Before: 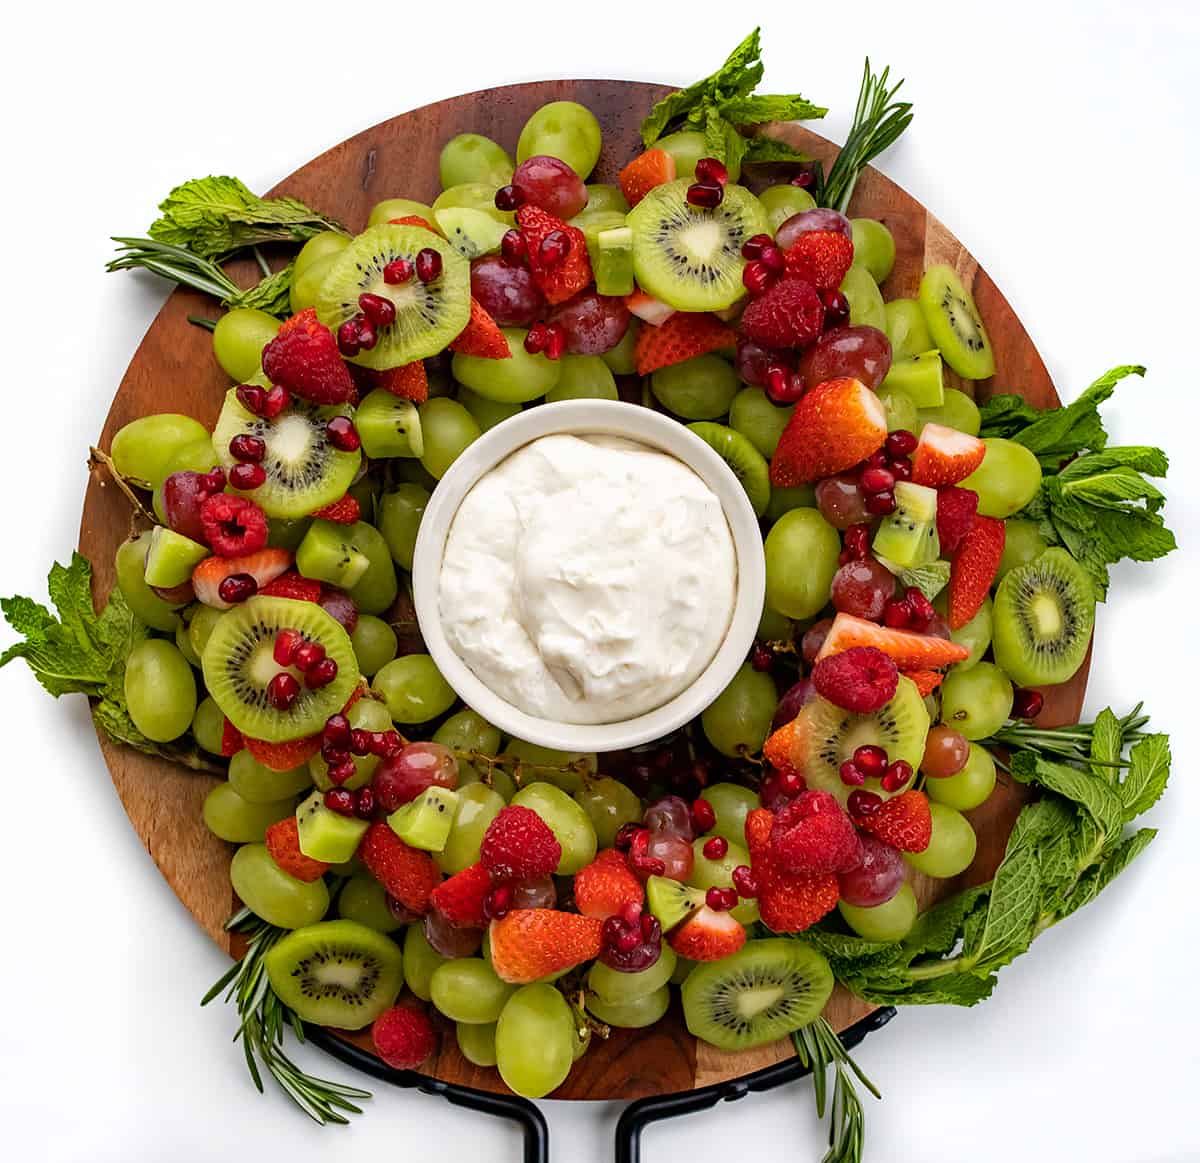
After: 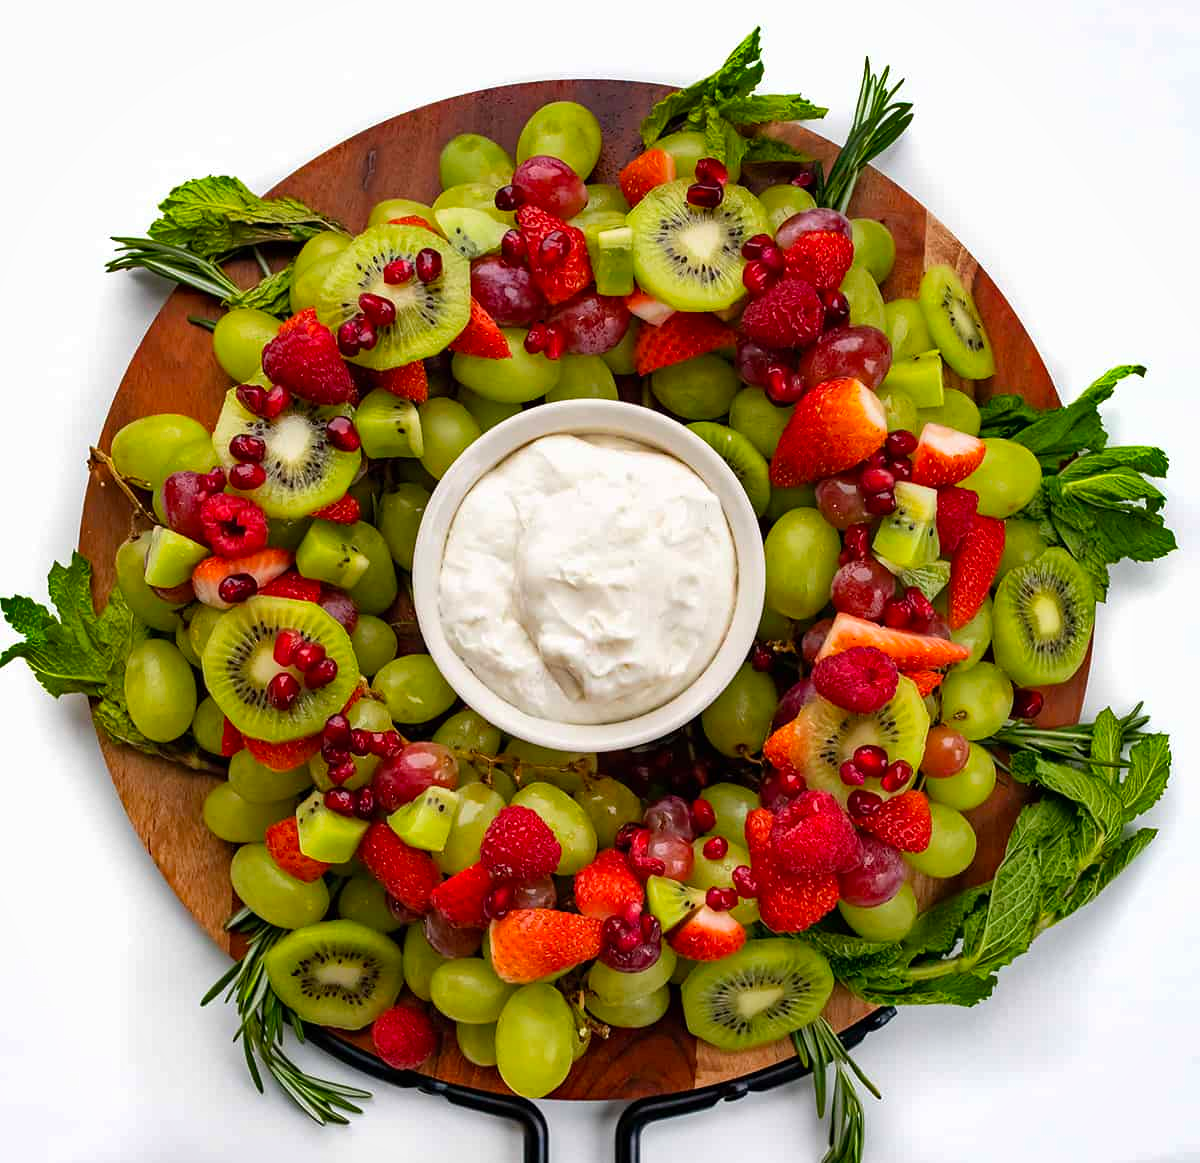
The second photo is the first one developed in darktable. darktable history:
shadows and highlights: shadows 59.55, soften with gaussian
